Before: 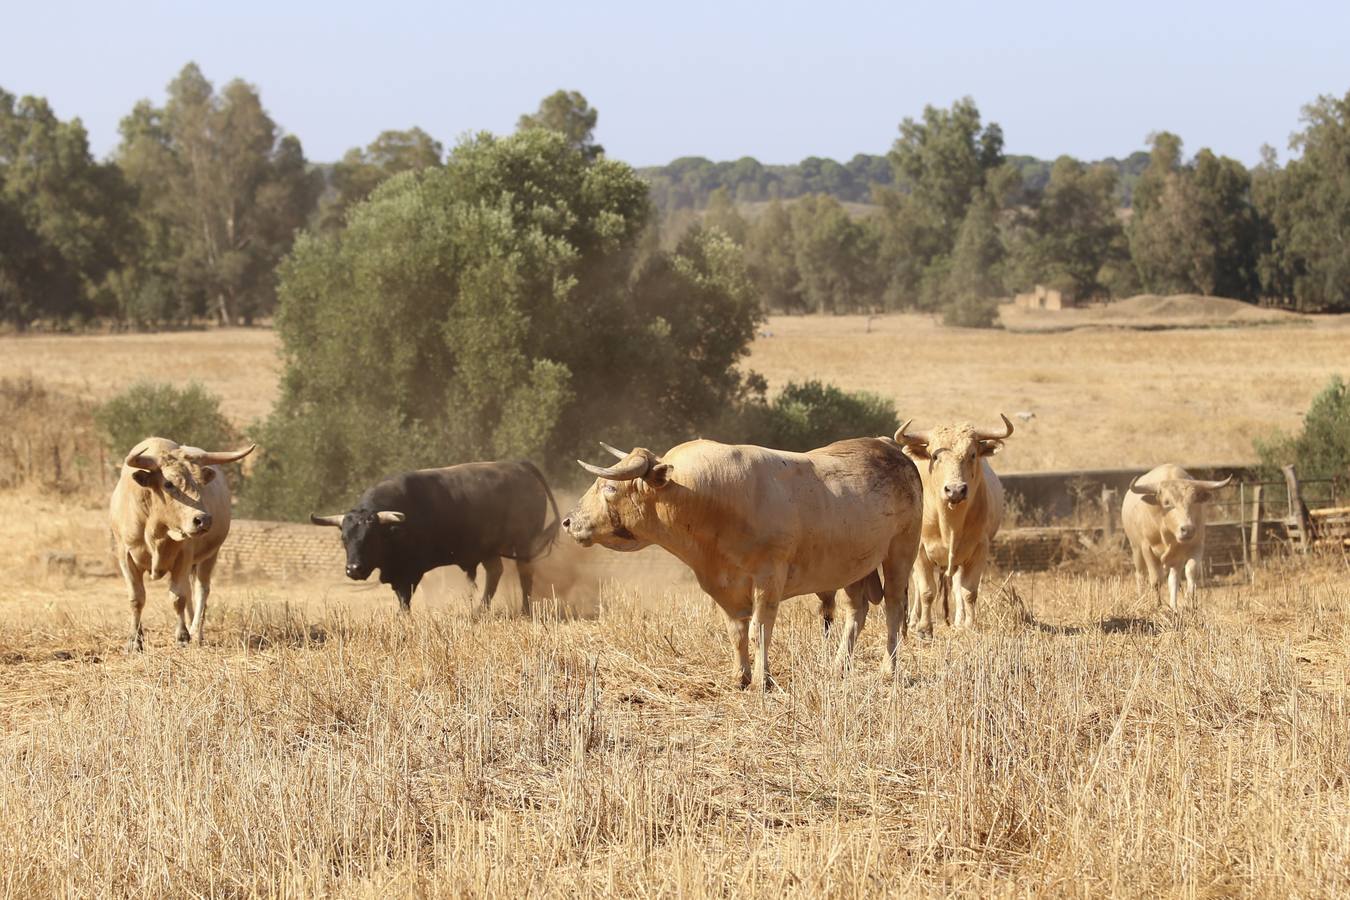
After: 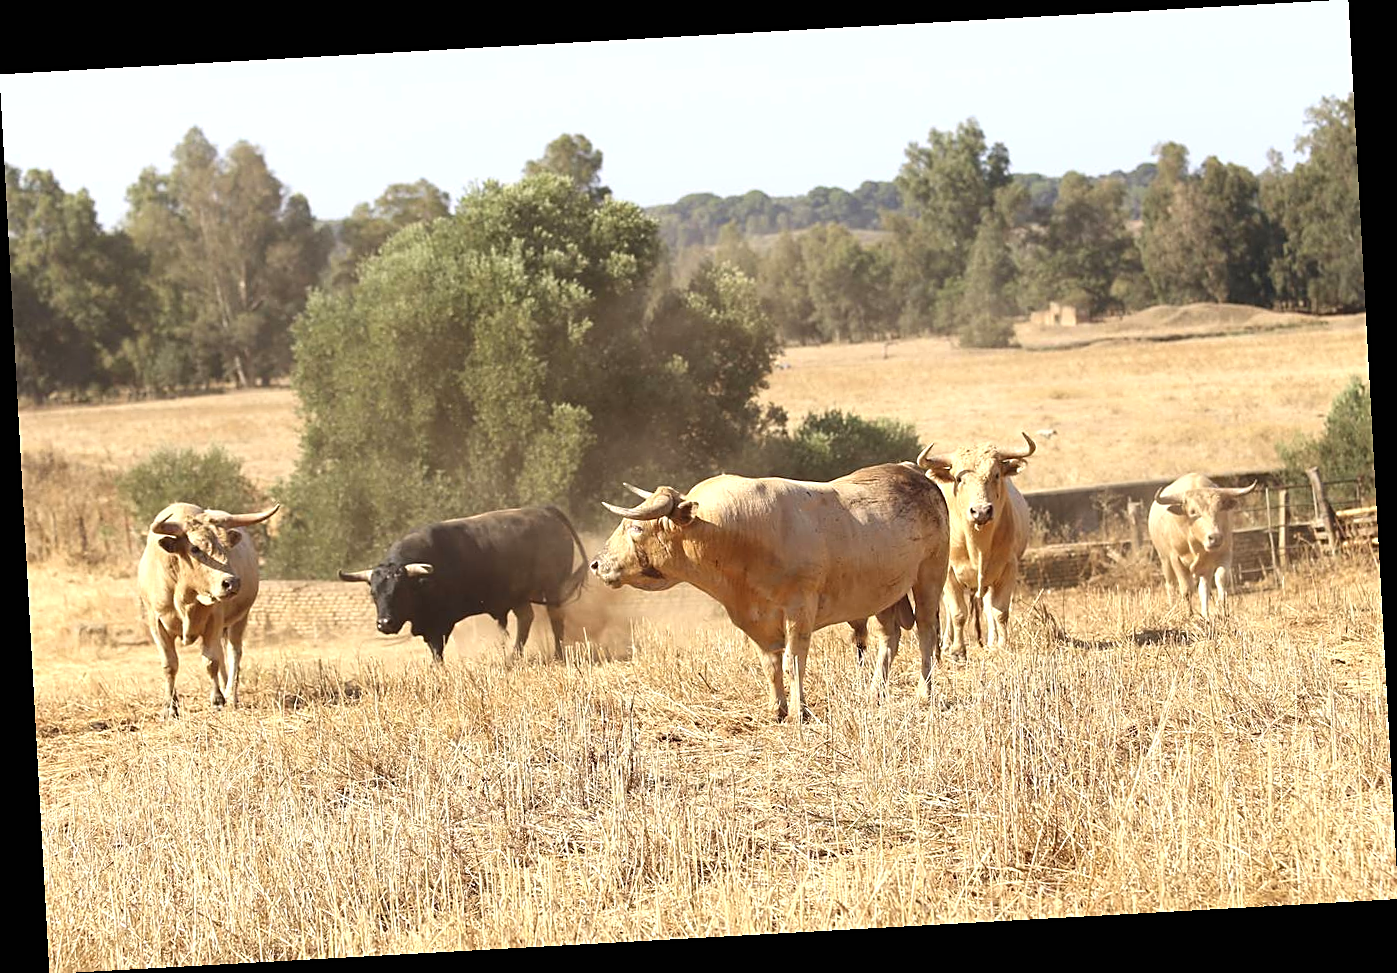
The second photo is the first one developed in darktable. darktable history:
rotate and perspective: rotation -3.18°, automatic cropping off
sharpen: on, module defaults
exposure: black level correction 0, exposure 0.5 EV, compensate highlight preservation false
